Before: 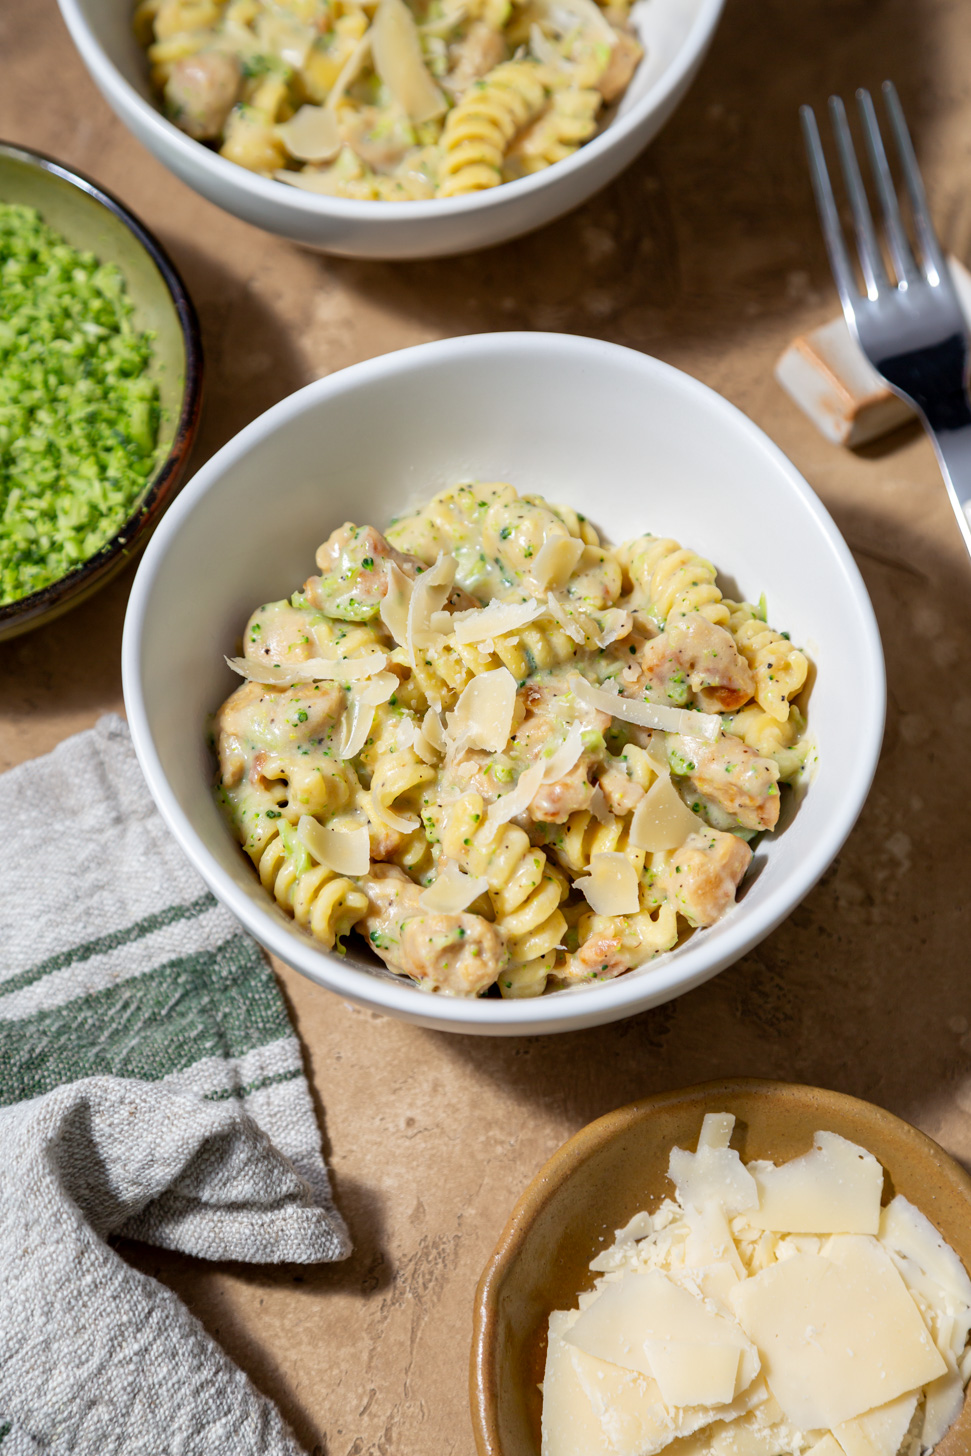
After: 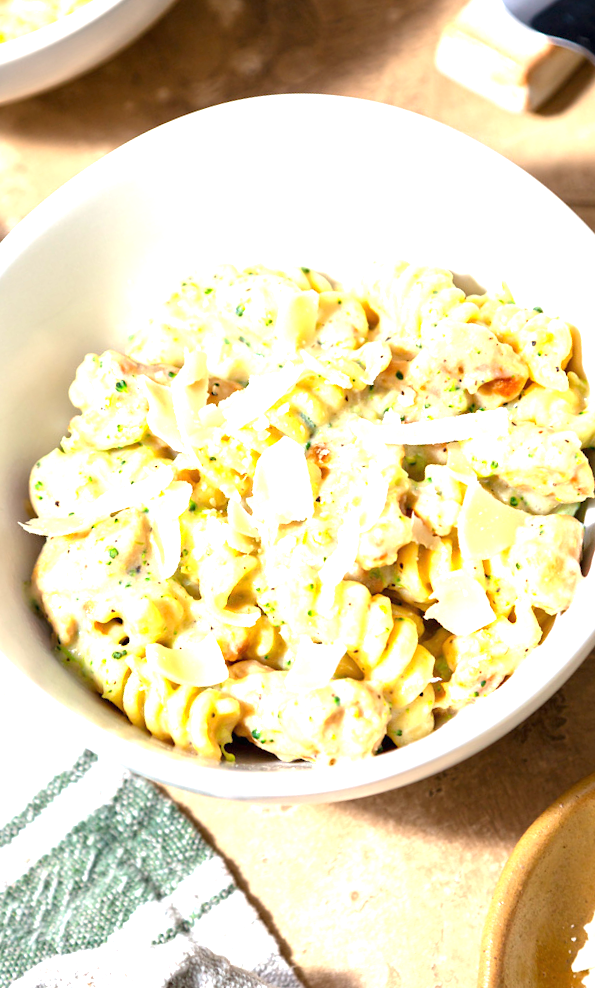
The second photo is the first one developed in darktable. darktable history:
crop and rotate: angle 20.24°, left 6.834%, right 3.84%, bottom 1.079%
exposure: black level correction 0, exposure 1.567 EV, compensate exposure bias true, compensate highlight preservation false
